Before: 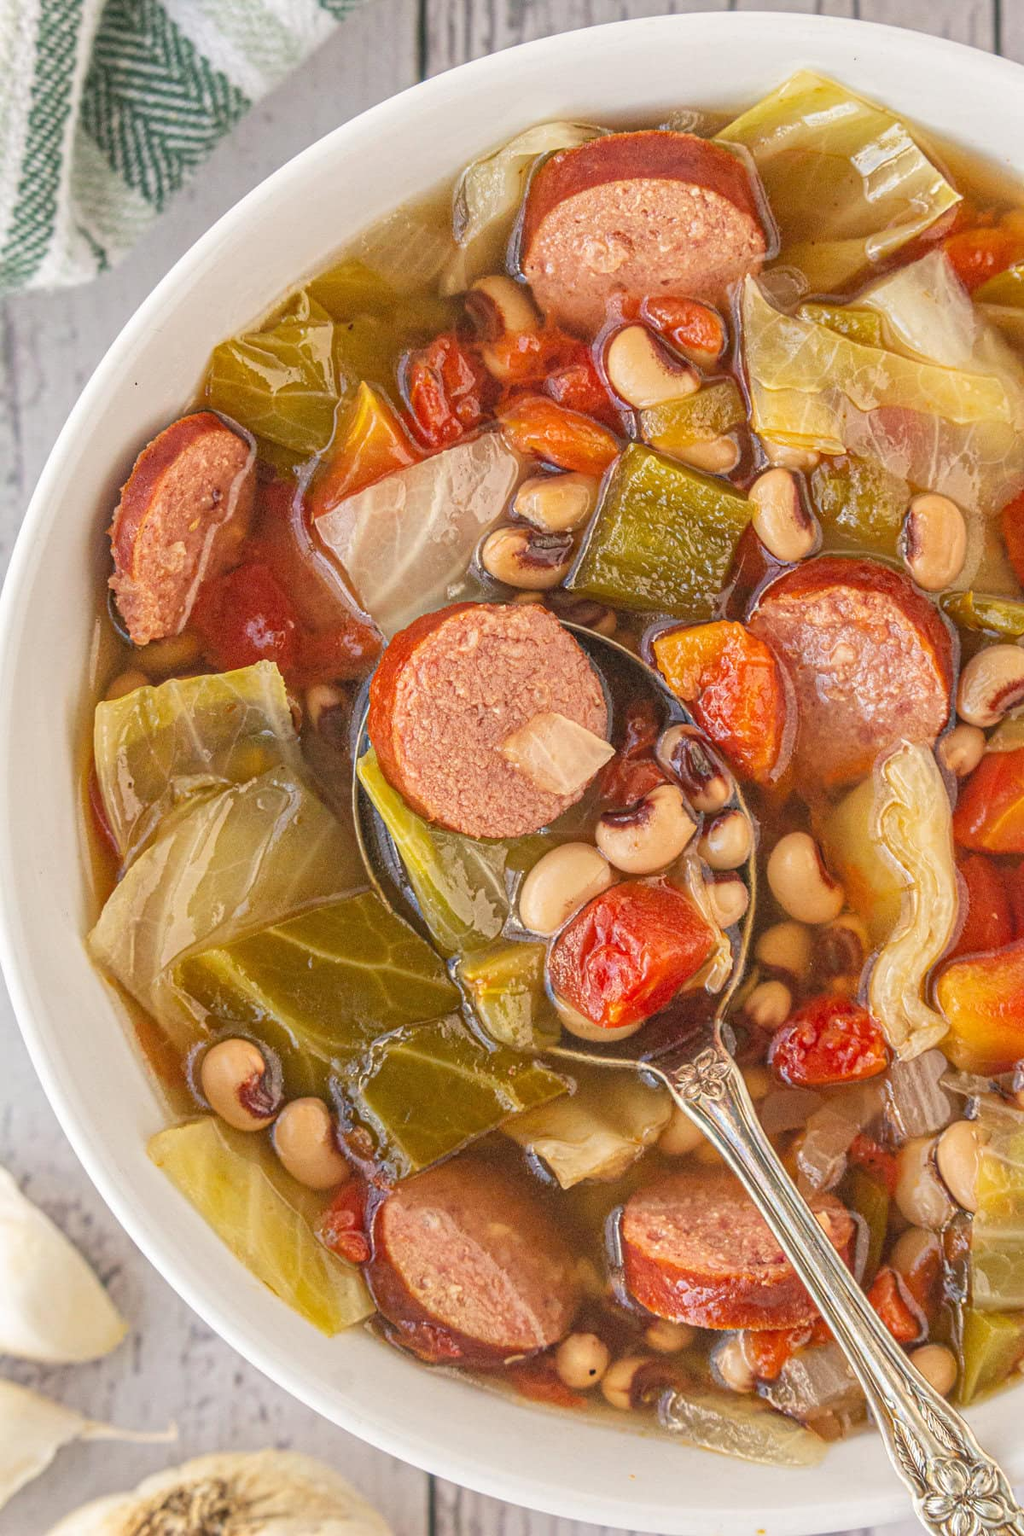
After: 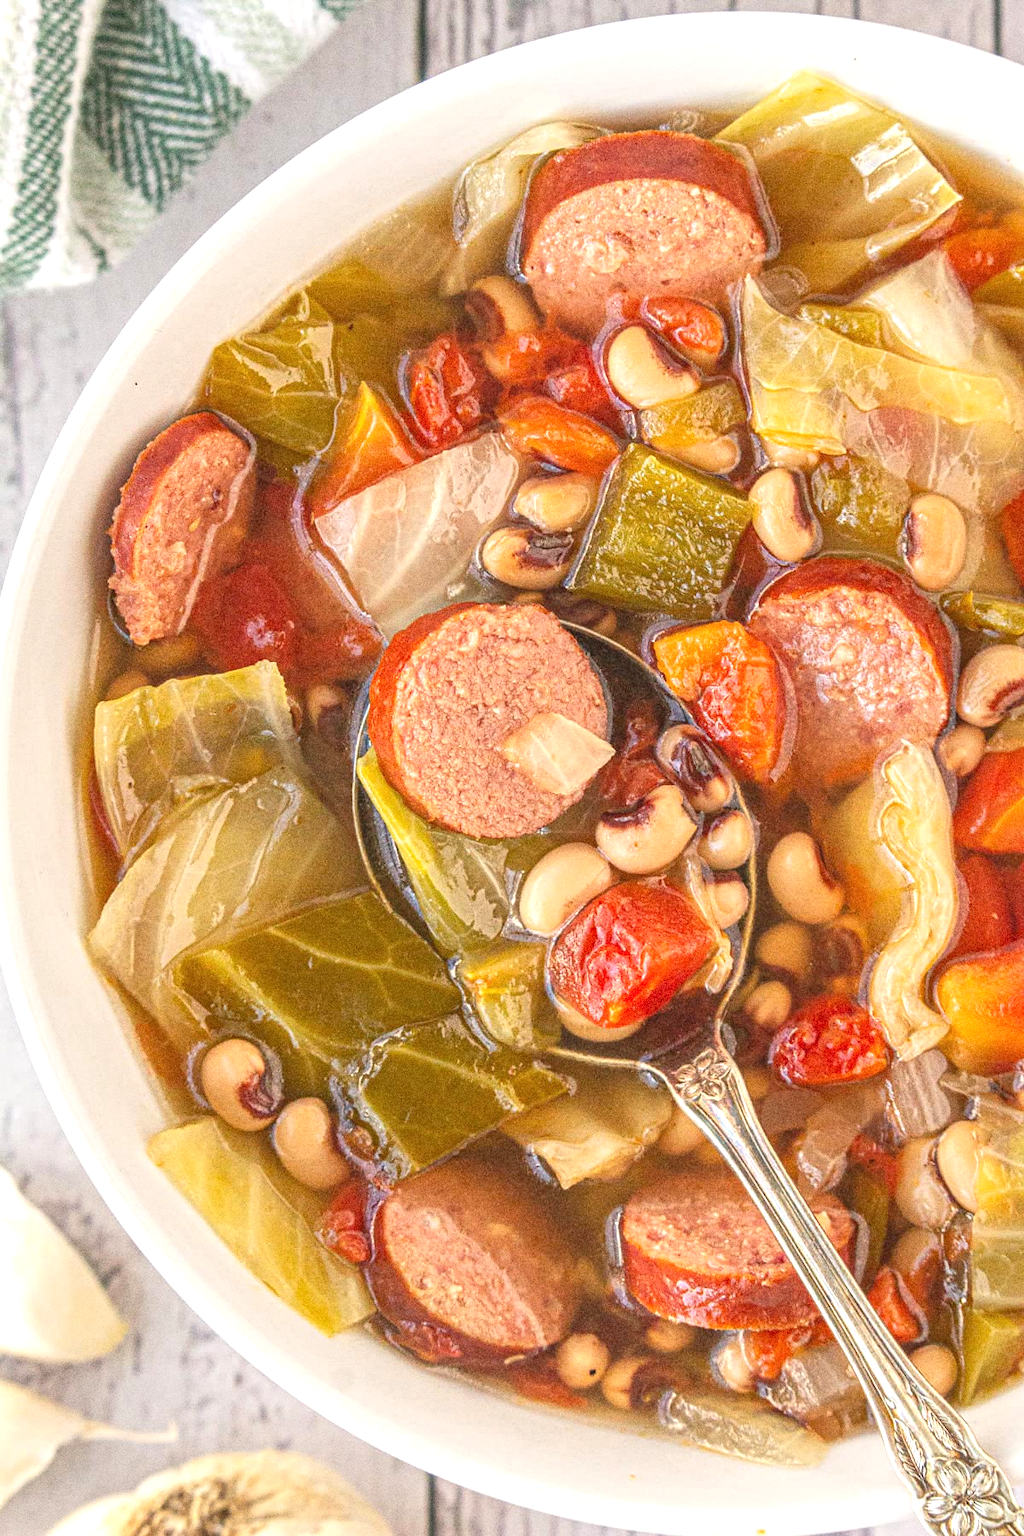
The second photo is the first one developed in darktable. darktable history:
grain: coarseness 0.09 ISO, strength 40%
exposure: black level correction 0, exposure 0.5 EV, compensate highlight preservation false
